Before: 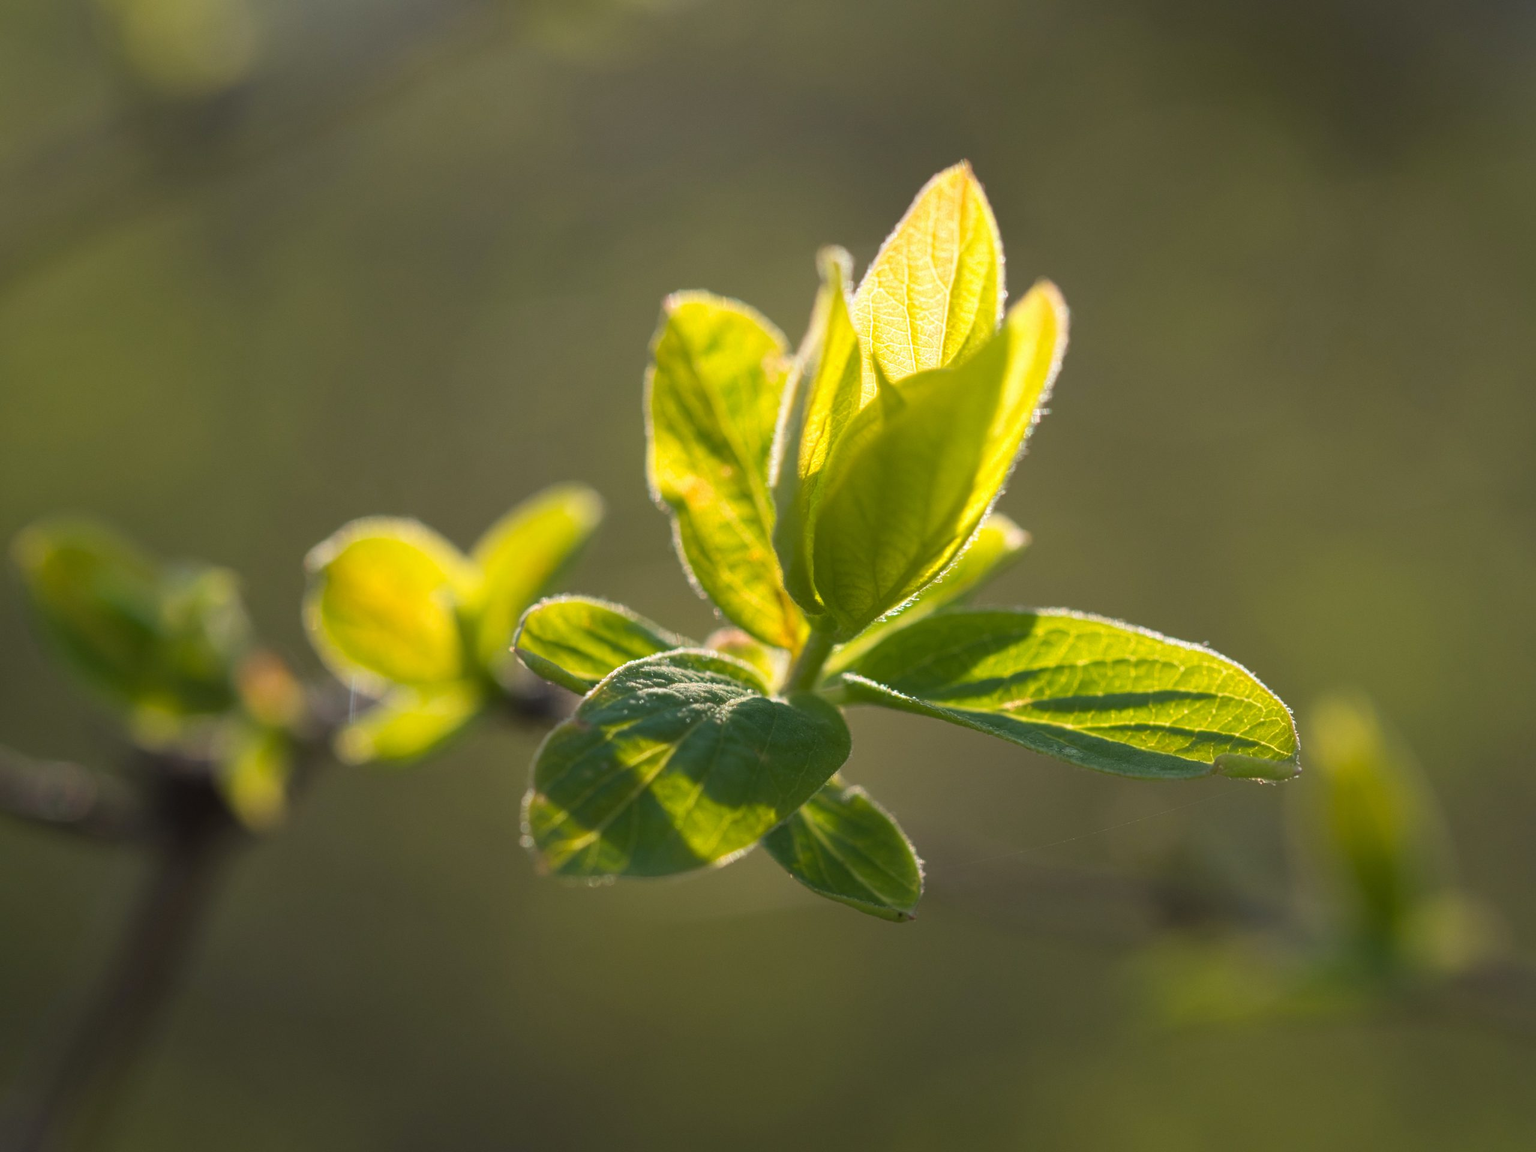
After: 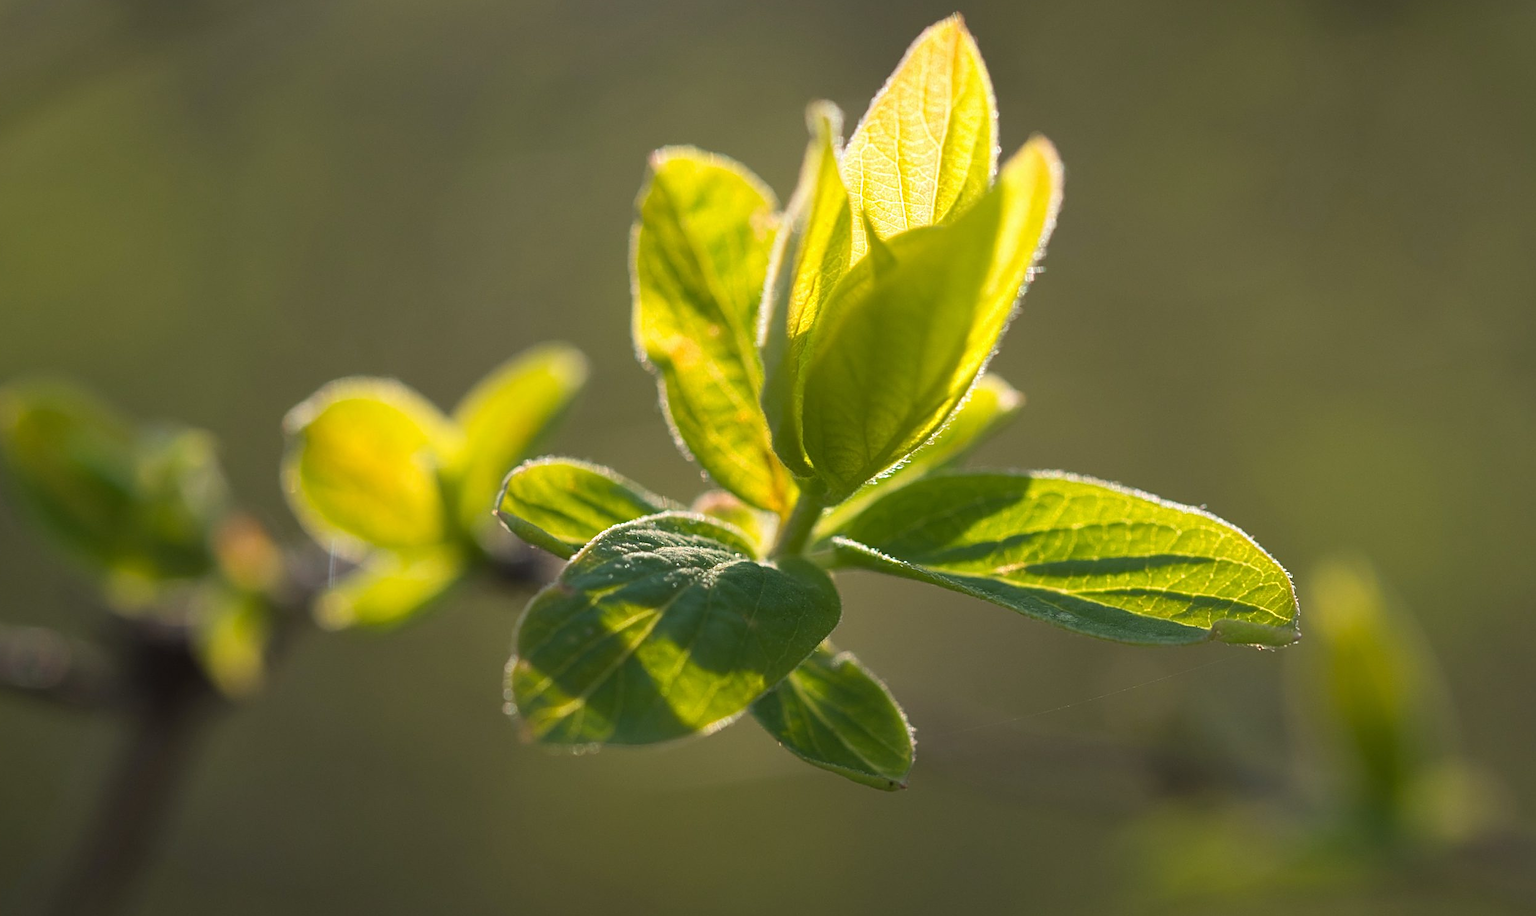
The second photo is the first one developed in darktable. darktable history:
crop and rotate: left 1.814%, top 12.818%, right 0.25%, bottom 9.225%
sharpen: on, module defaults
